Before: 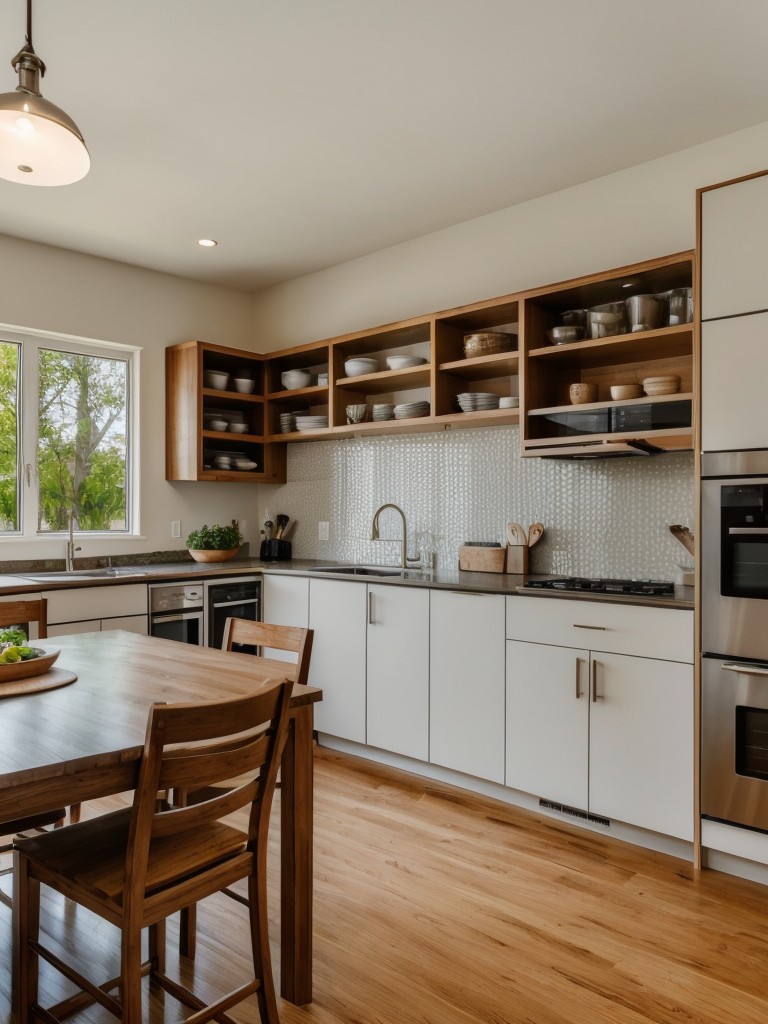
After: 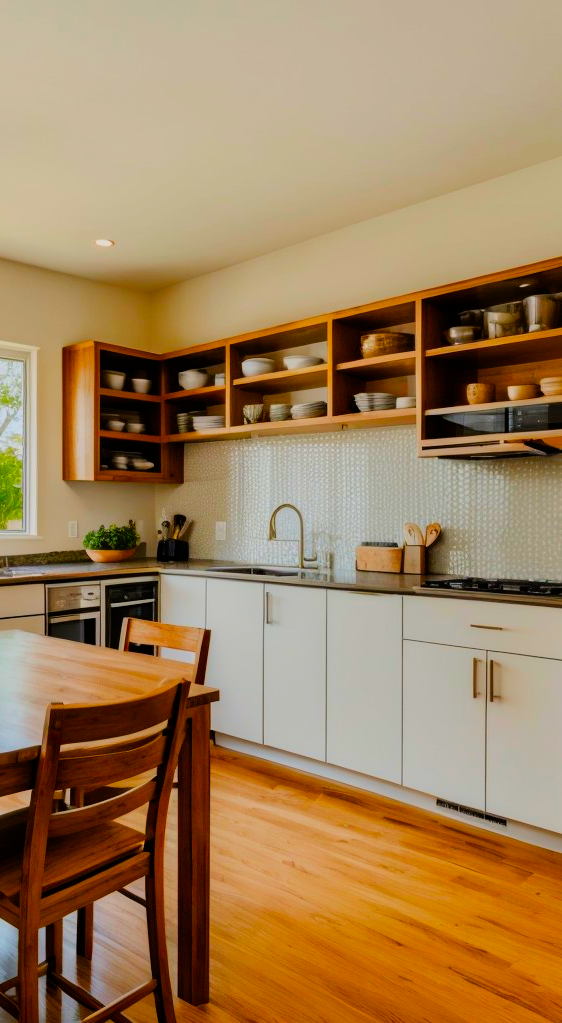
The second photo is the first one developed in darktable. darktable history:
crop: left 13.443%, right 13.31%
color balance rgb: linear chroma grading › global chroma 15%, perceptual saturation grading › global saturation 30%
contrast brightness saturation: saturation 0.5
filmic rgb: black relative exposure -7.48 EV, white relative exposure 4.83 EV, hardness 3.4, color science v6 (2022)
exposure: exposure 0.375 EV, compensate highlight preservation false
